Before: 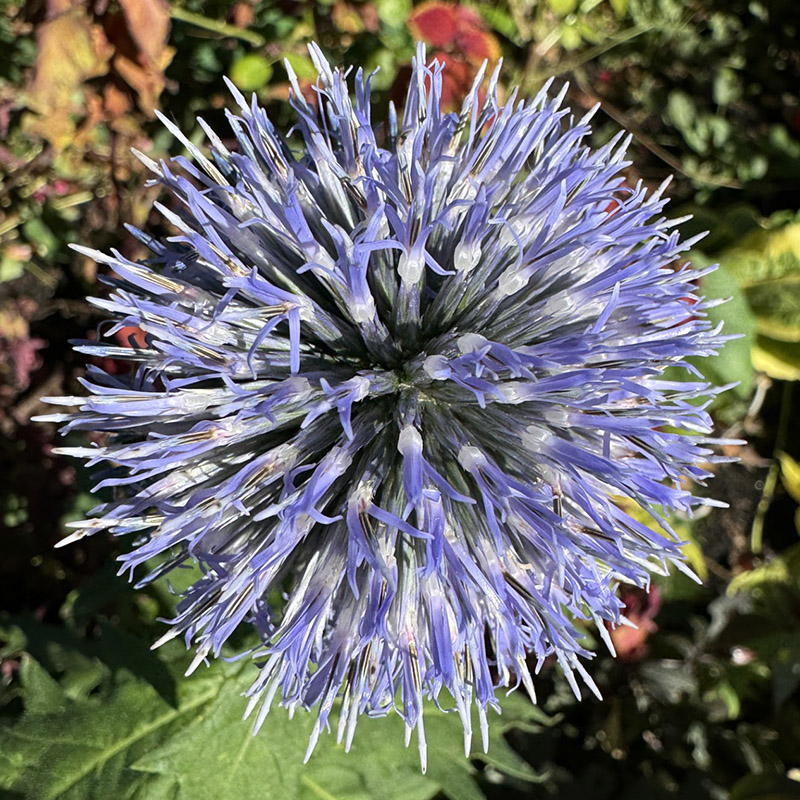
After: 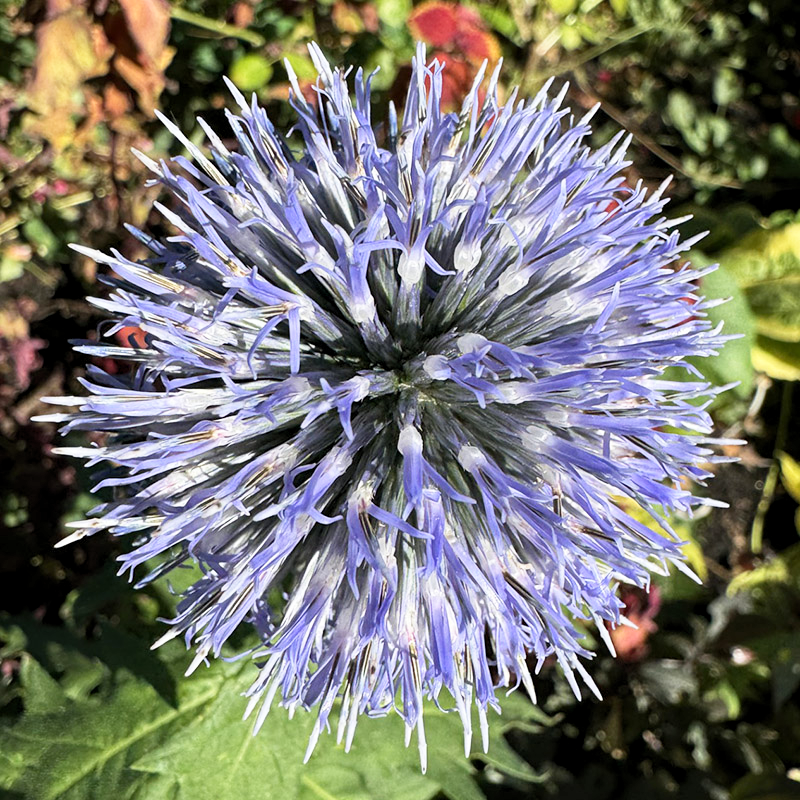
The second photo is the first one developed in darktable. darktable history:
base curve: curves: ch0 [(0, 0) (0.666, 0.806) (1, 1)], preserve colors none
levels: levels [0.018, 0.493, 1]
